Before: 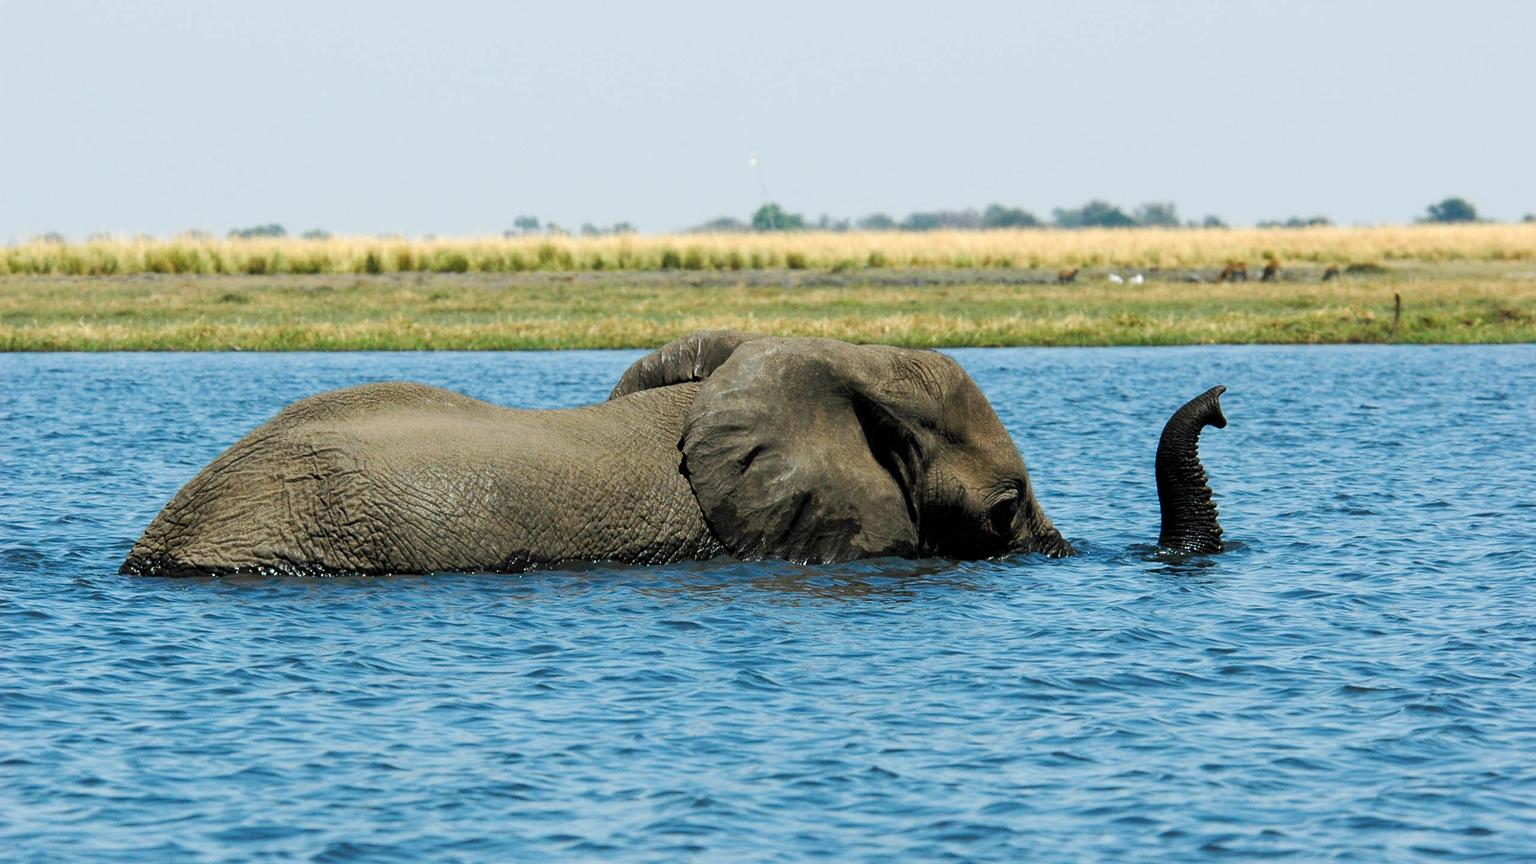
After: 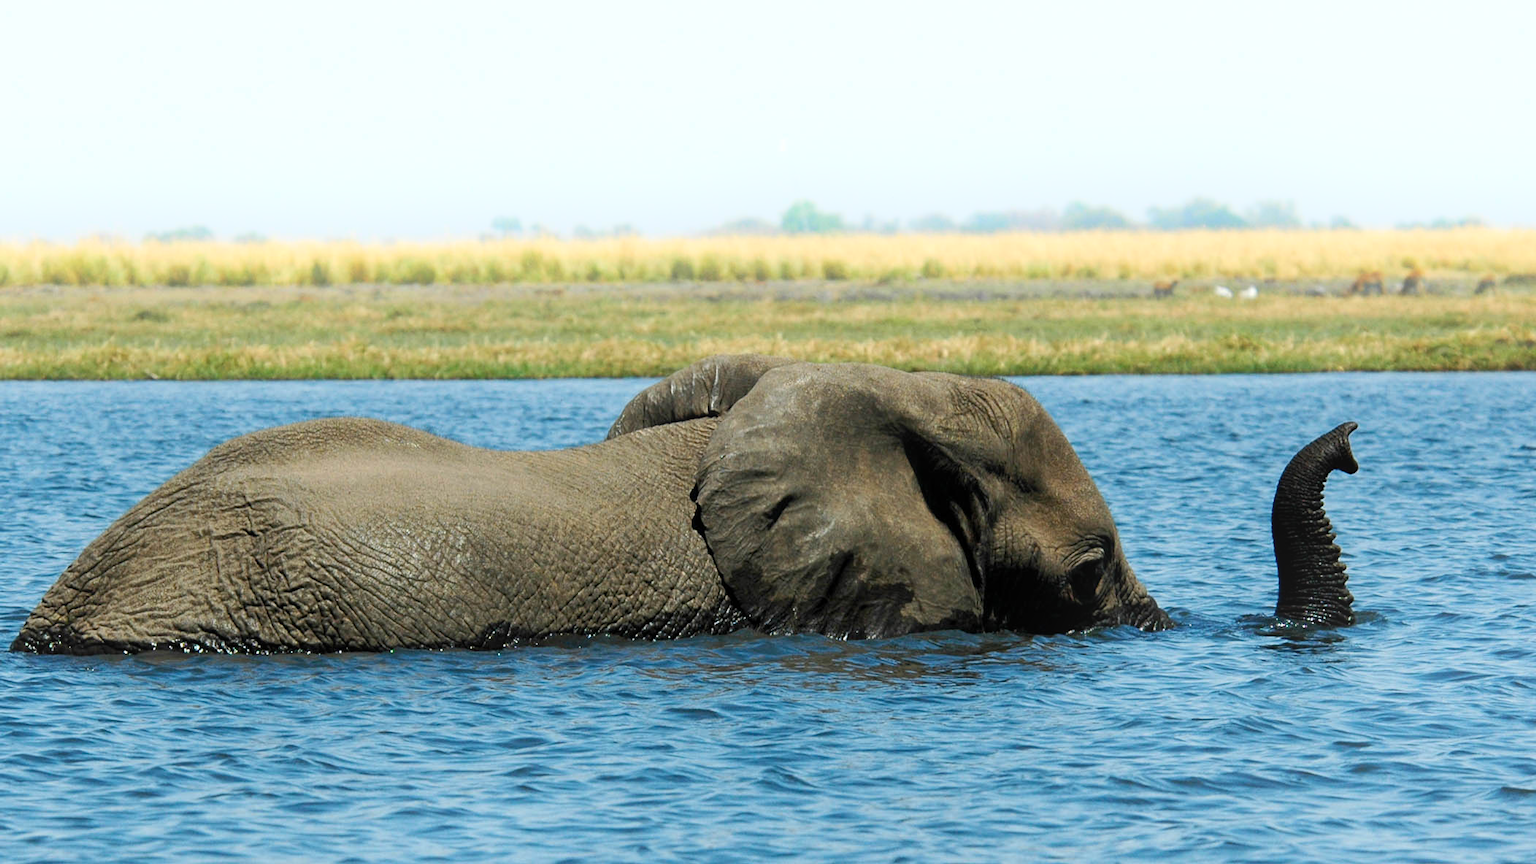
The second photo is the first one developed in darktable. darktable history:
crop and rotate: left 7.196%, top 4.574%, right 10.605%, bottom 13.178%
bloom: on, module defaults
